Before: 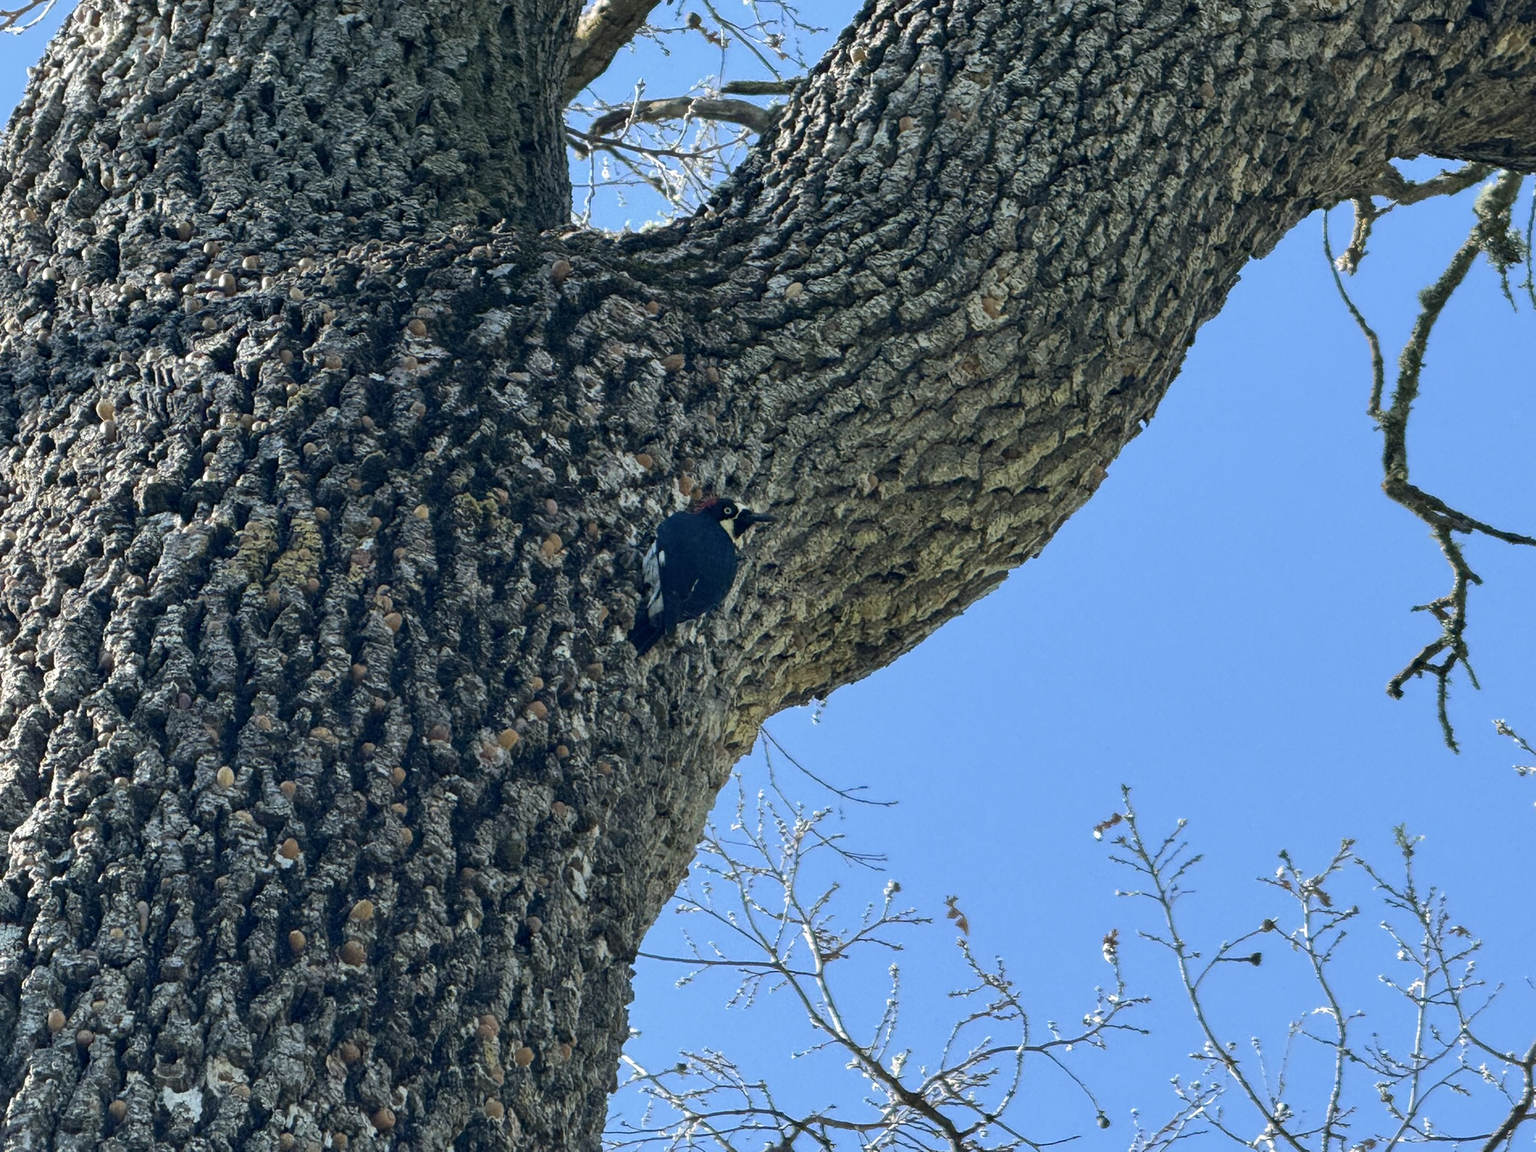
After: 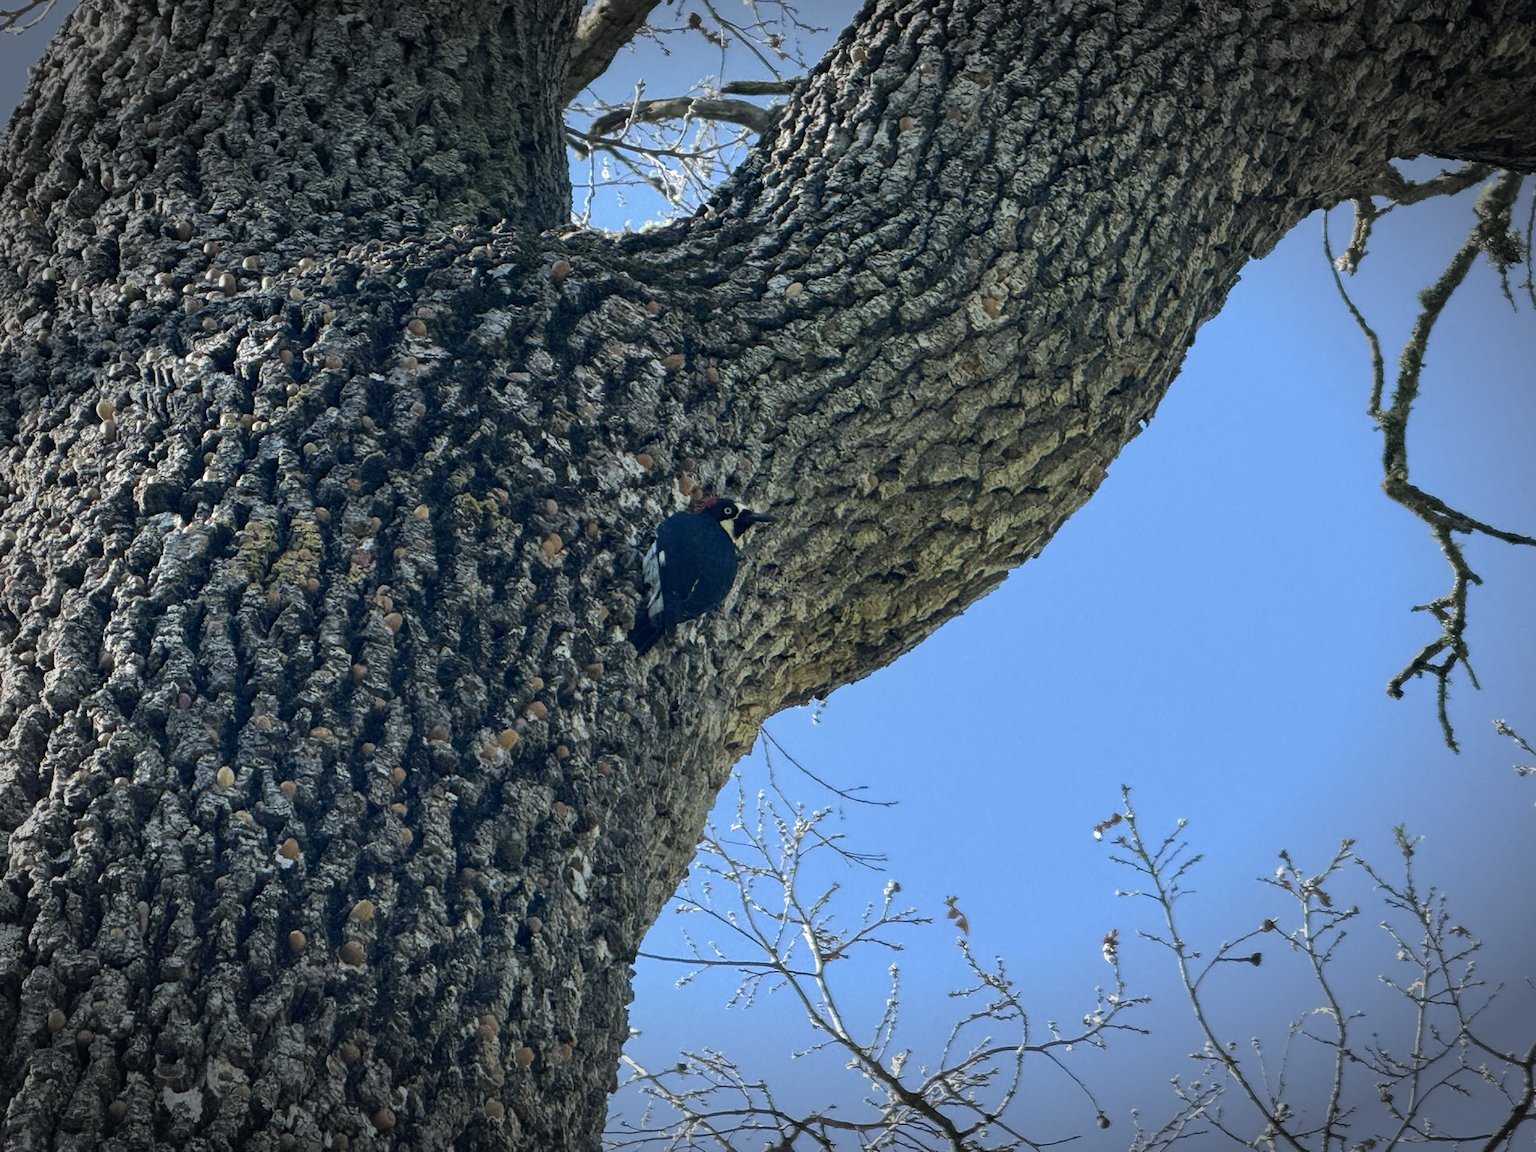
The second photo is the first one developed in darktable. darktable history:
vignetting: fall-off start 78.54%, brightness -0.729, saturation -0.479, width/height ratio 1.329
